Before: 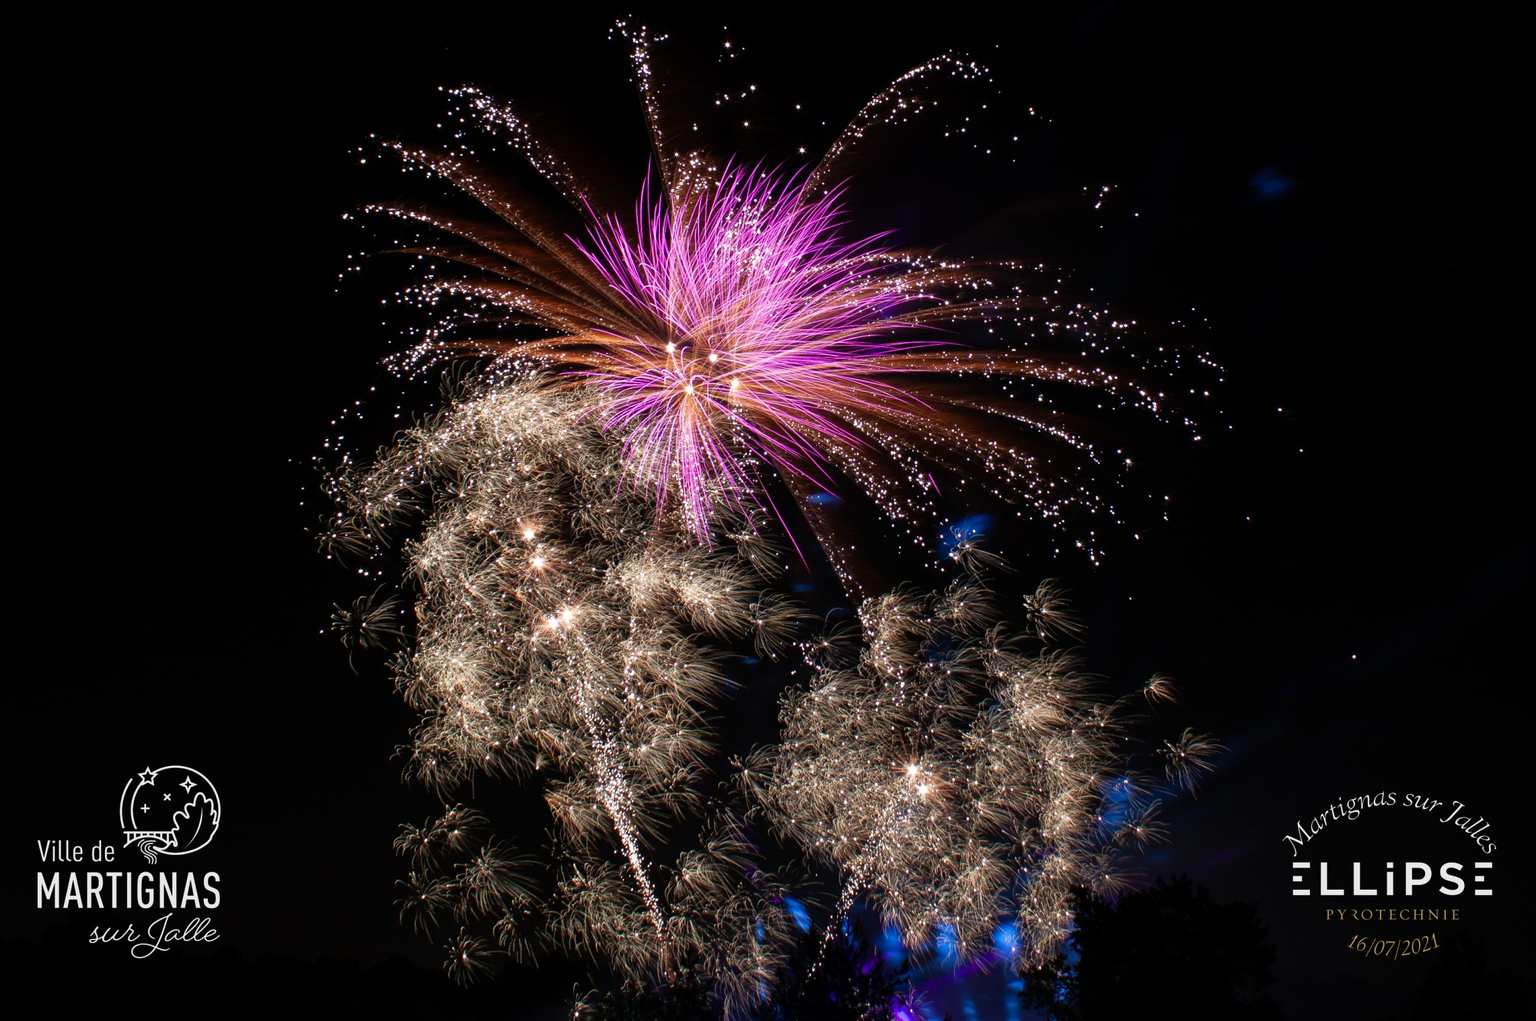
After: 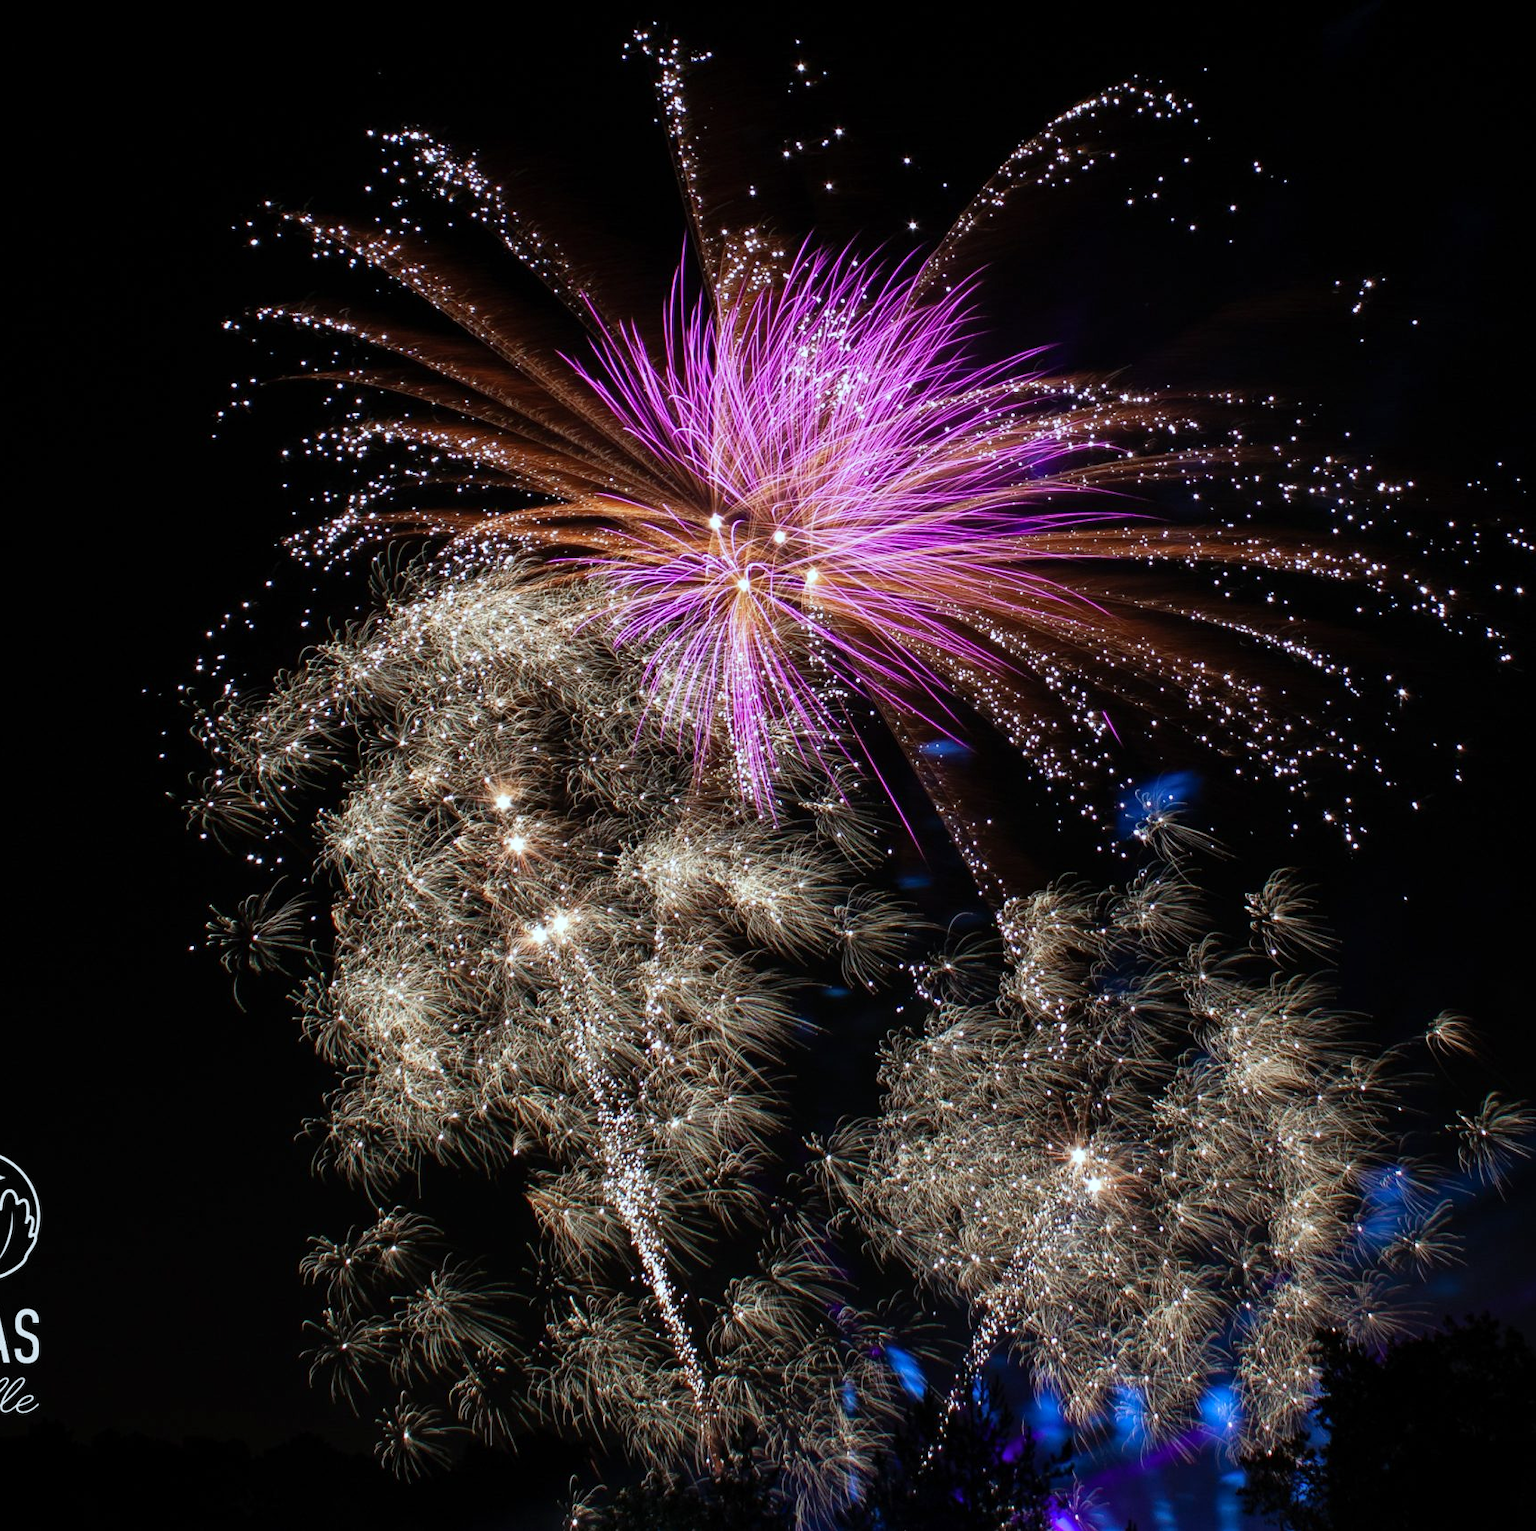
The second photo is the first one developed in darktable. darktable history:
white balance: red 0.925, blue 1.046
crop and rotate: left 12.648%, right 20.685%
shadows and highlights: shadows 25, highlights -25
haze removal: compatibility mode true, adaptive false
